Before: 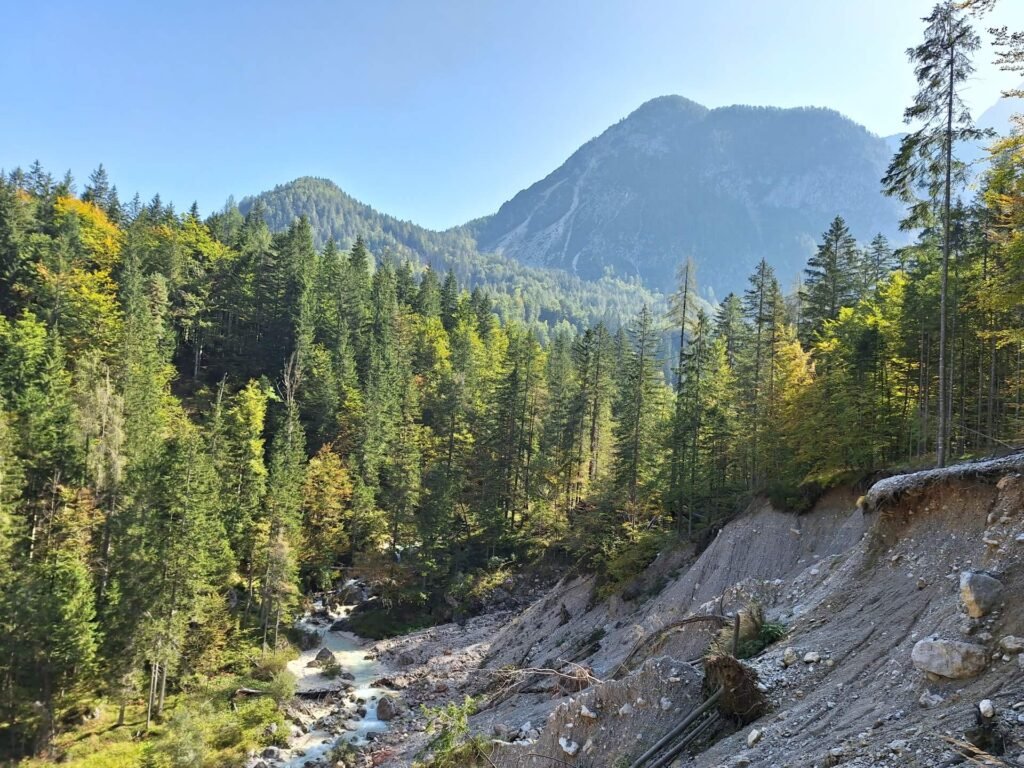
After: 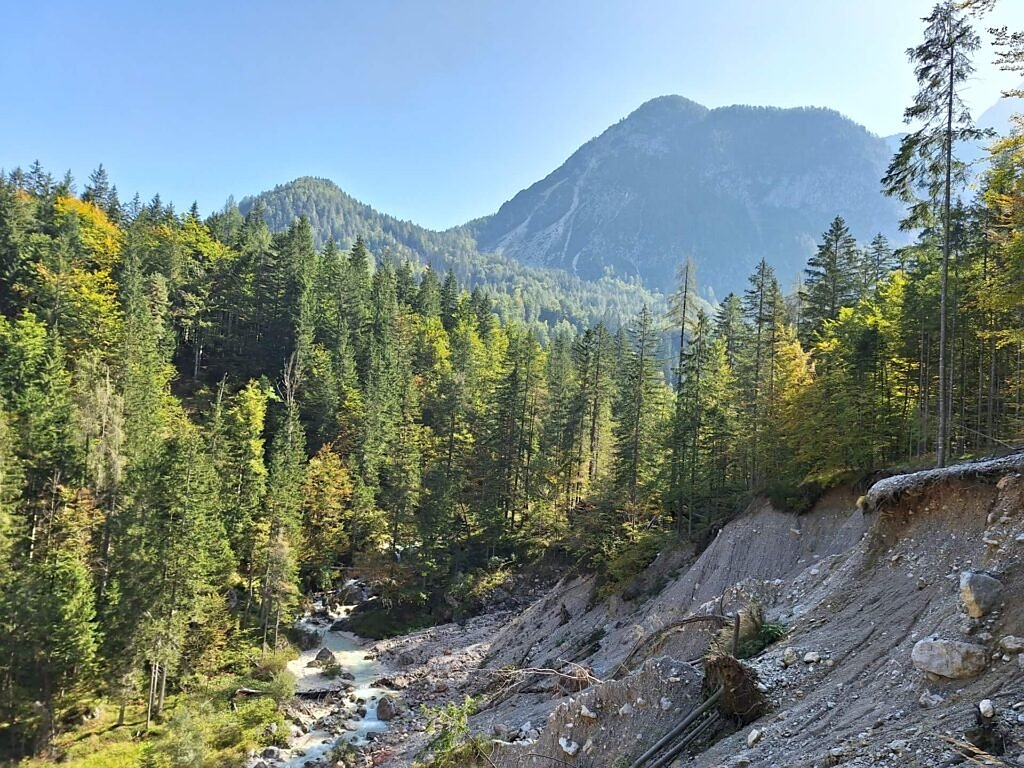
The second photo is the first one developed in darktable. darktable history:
sharpen: radius 0.973, amount 0.609
